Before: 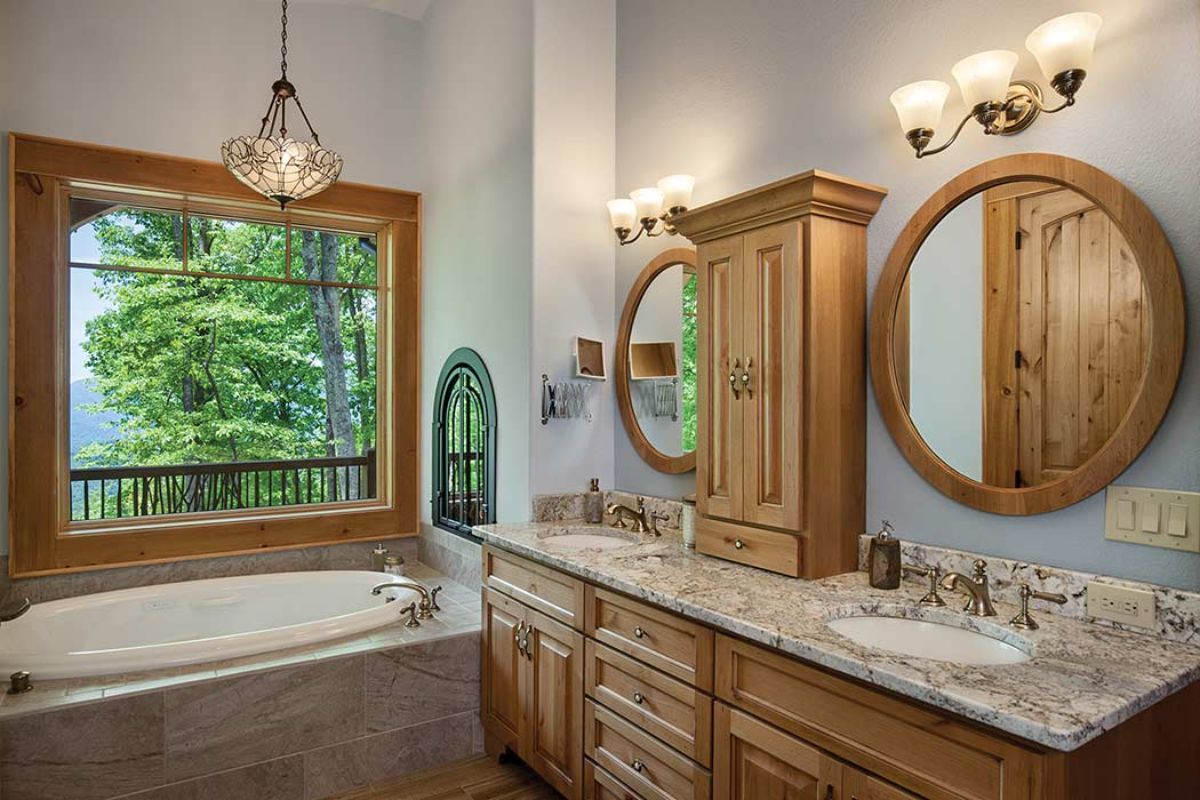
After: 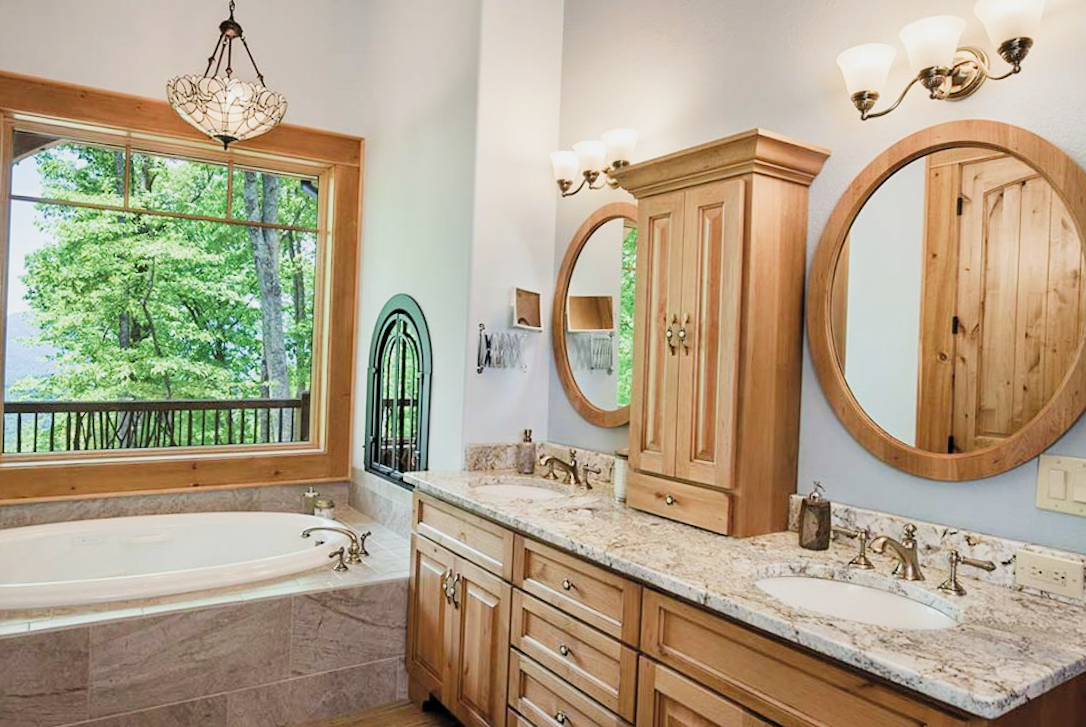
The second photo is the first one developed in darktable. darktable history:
filmic rgb: black relative exposure -7.65 EV, white relative exposure 4.56 EV, hardness 3.61, color science v4 (2020)
crop and rotate: angle -2.02°, left 3.076%, top 3.892%, right 1.663%, bottom 0.434%
exposure: exposure 1 EV, compensate exposure bias true, compensate highlight preservation false
